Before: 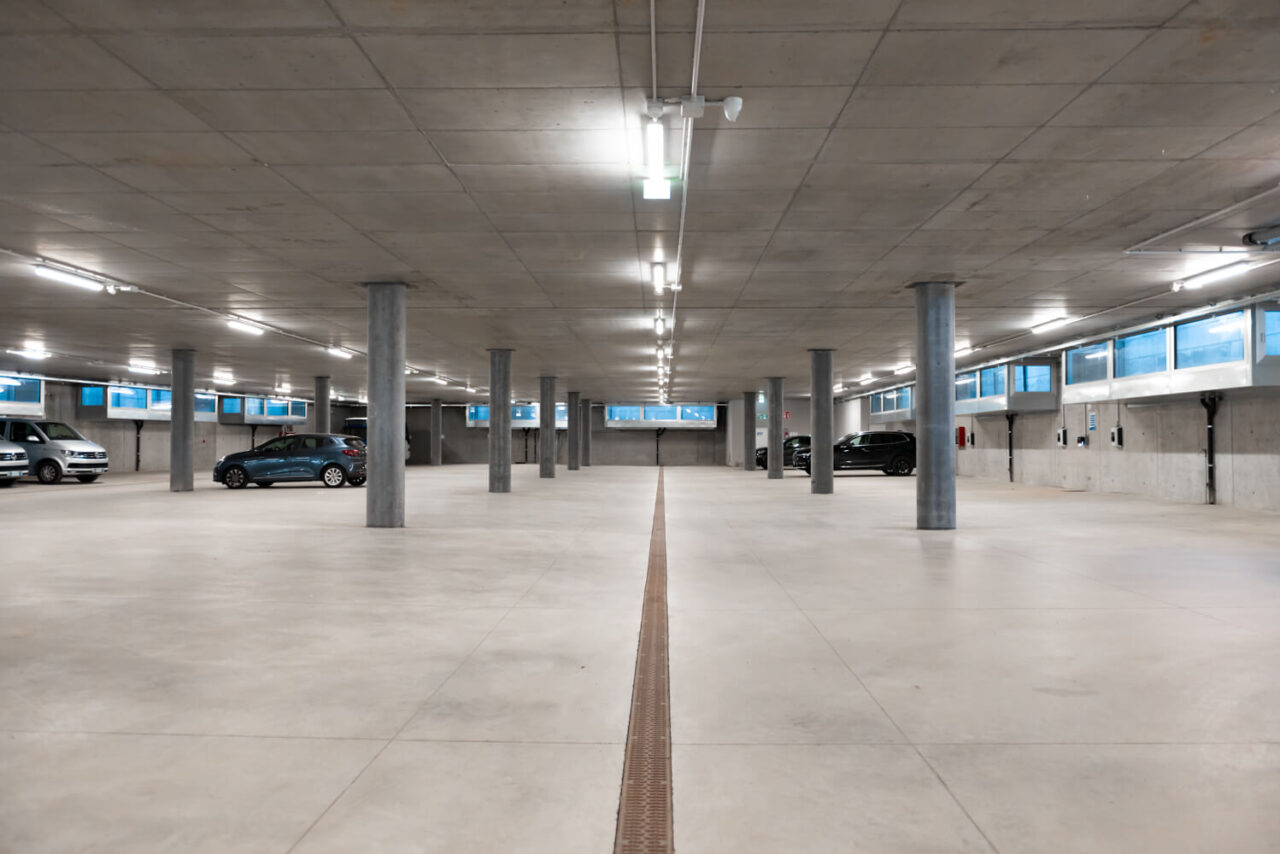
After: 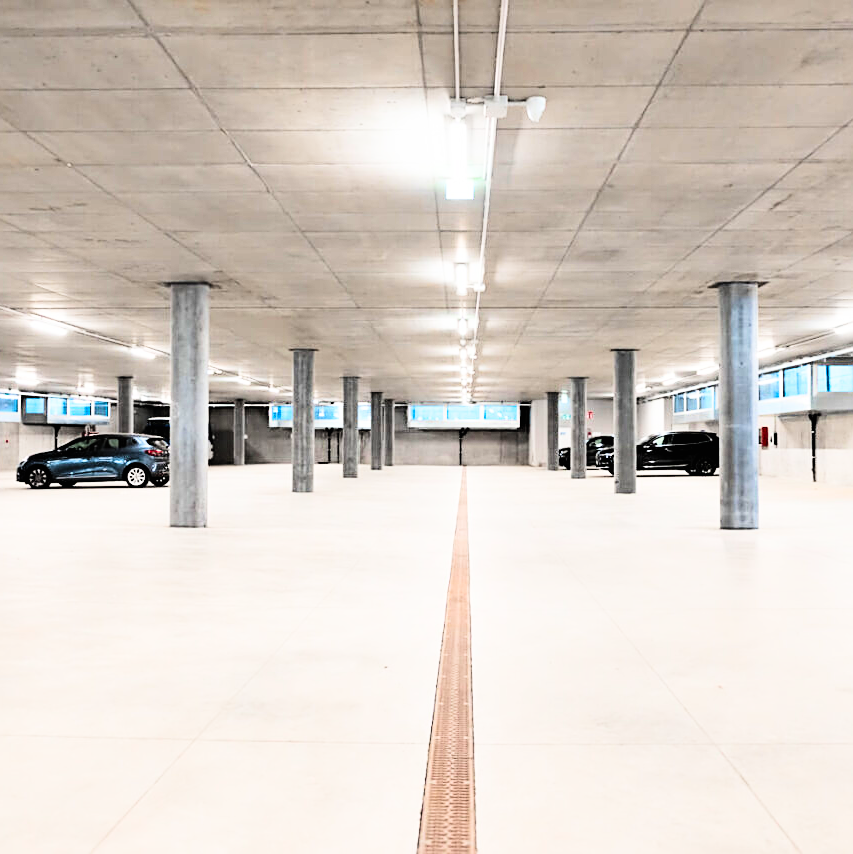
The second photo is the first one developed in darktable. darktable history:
exposure: black level correction 0, exposure 1.199 EV, compensate exposure bias true, compensate highlight preservation false
contrast brightness saturation: contrast 0.202, brightness 0.166, saturation 0.218
sharpen: on, module defaults
filmic rgb: black relative exposure -5.09 EV, white relative exposure 3.96 EV, hardness 2.9, contrast 1.399, highlights saturation mix -29.22%
crop: left 15.411%, right 17.929%
